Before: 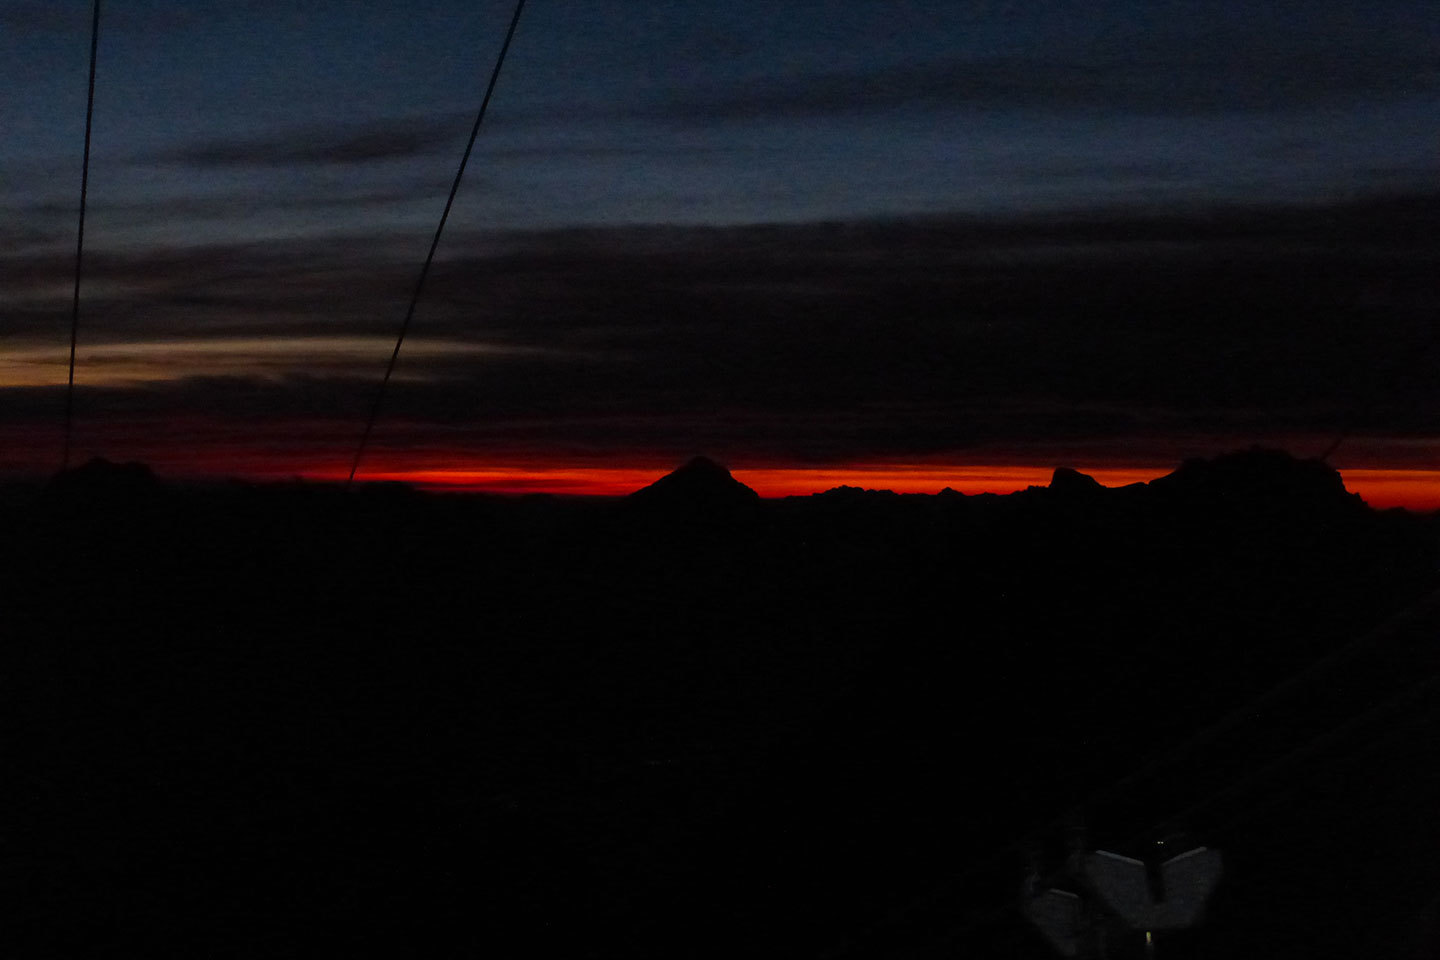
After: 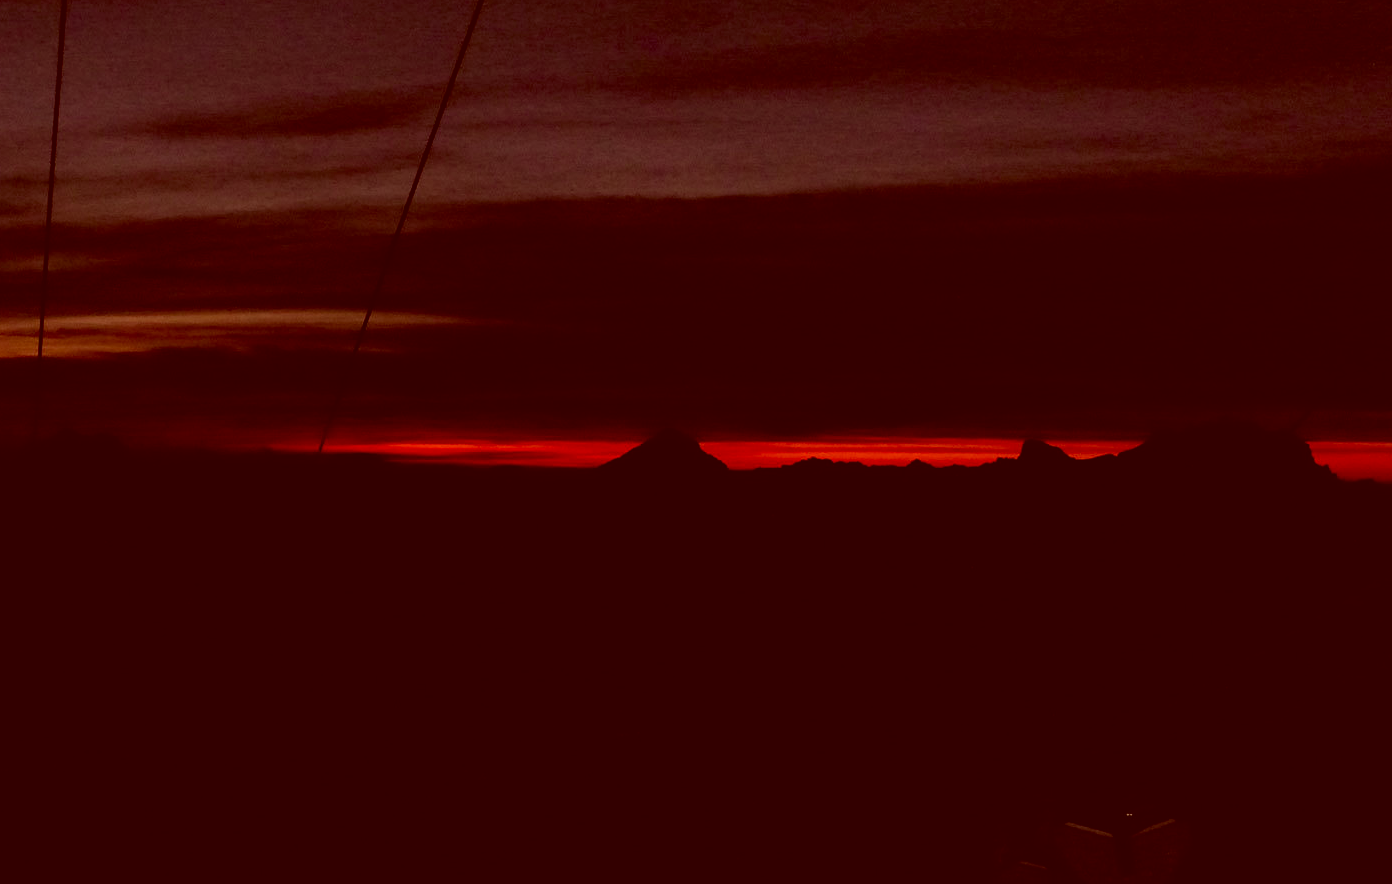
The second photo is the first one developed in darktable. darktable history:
haze removal: strength 0.1, compatibility mode true, adaptive false
color correction: highlights a* 9.46, highlights b* 8.74, shadows a* 39.87, shadows b* 39.65, saturation 0.784
crop: left 2.201%, top 3.013%, right 1.069%, bottom 4.871%
